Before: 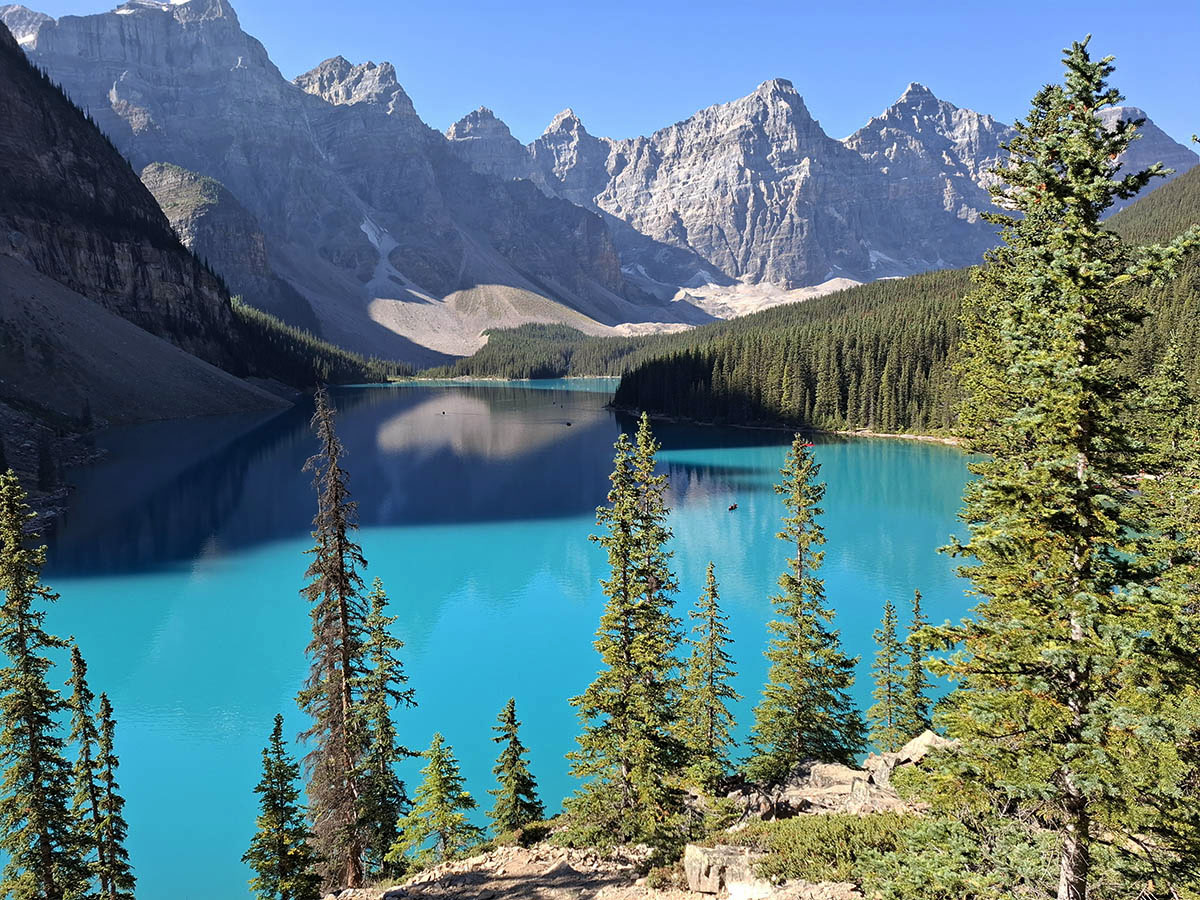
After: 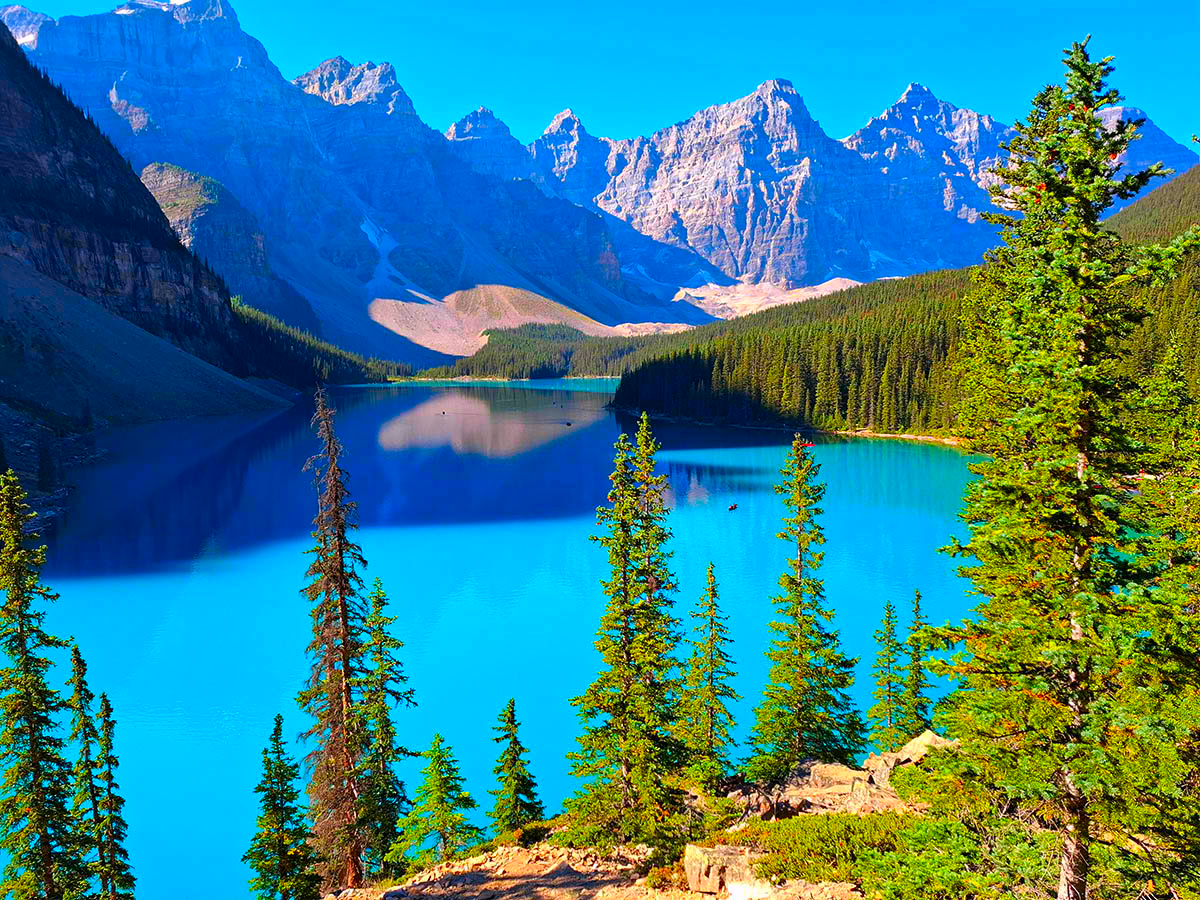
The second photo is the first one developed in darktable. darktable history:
color correction: highlights a* 1.67, highlights b* -1.81, saturation 2.51
